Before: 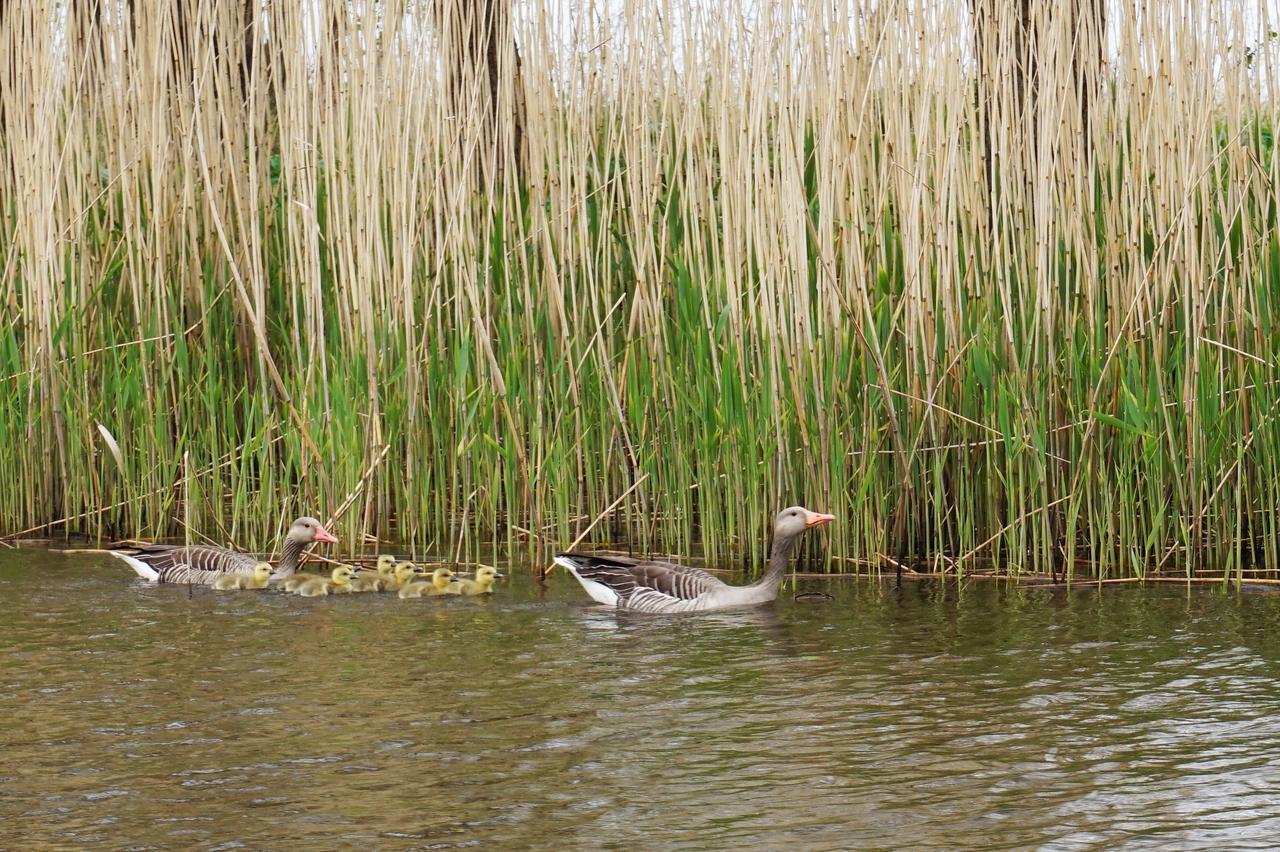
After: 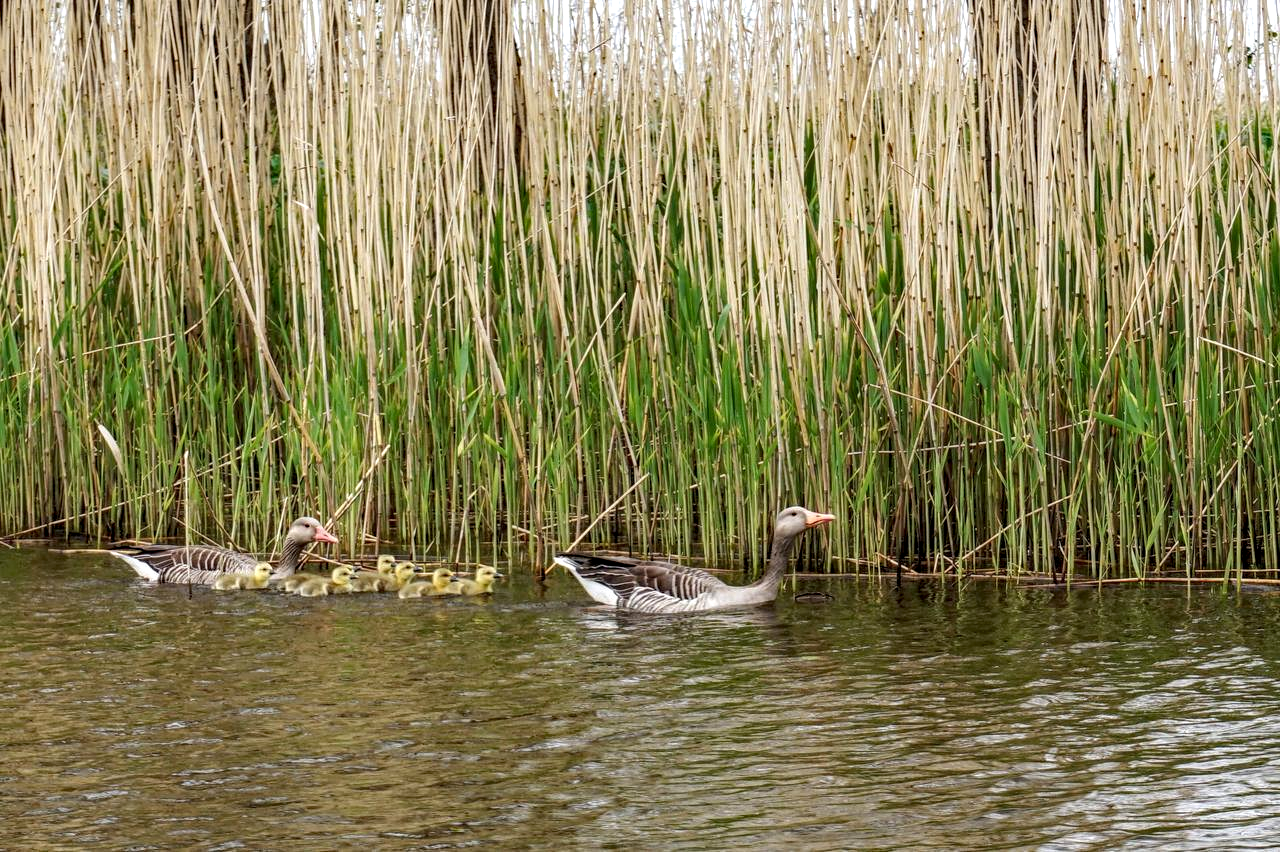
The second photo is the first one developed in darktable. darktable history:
haze removal: strength 0.29, distance 0.25, compatibility mode true, adaptive false
tone equalizer: -8 EV -0.55 EV
local contrast: detail 150%
